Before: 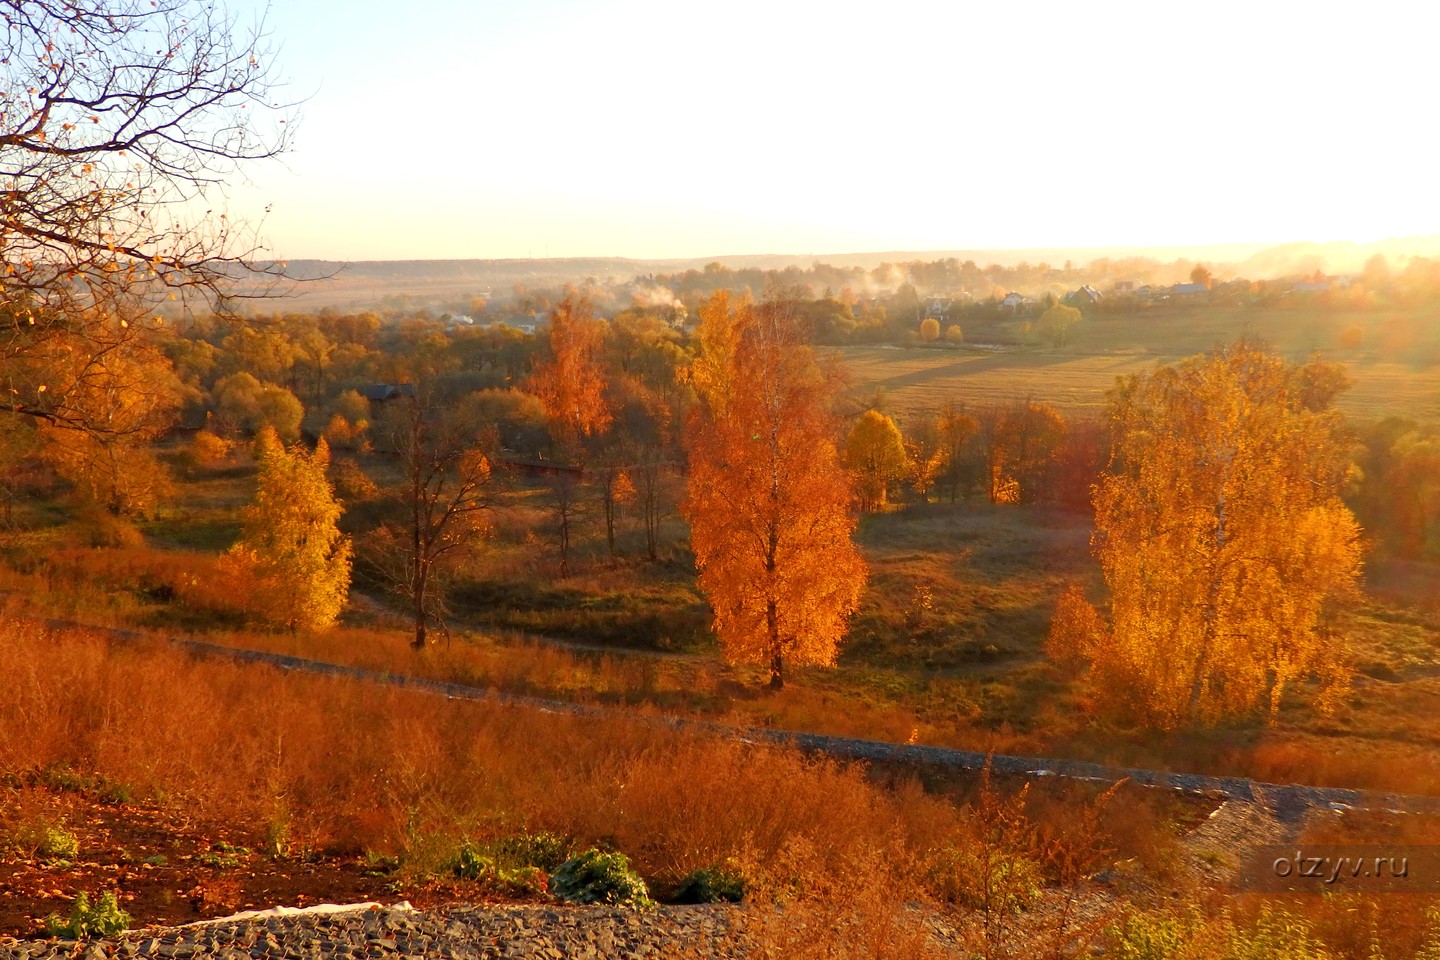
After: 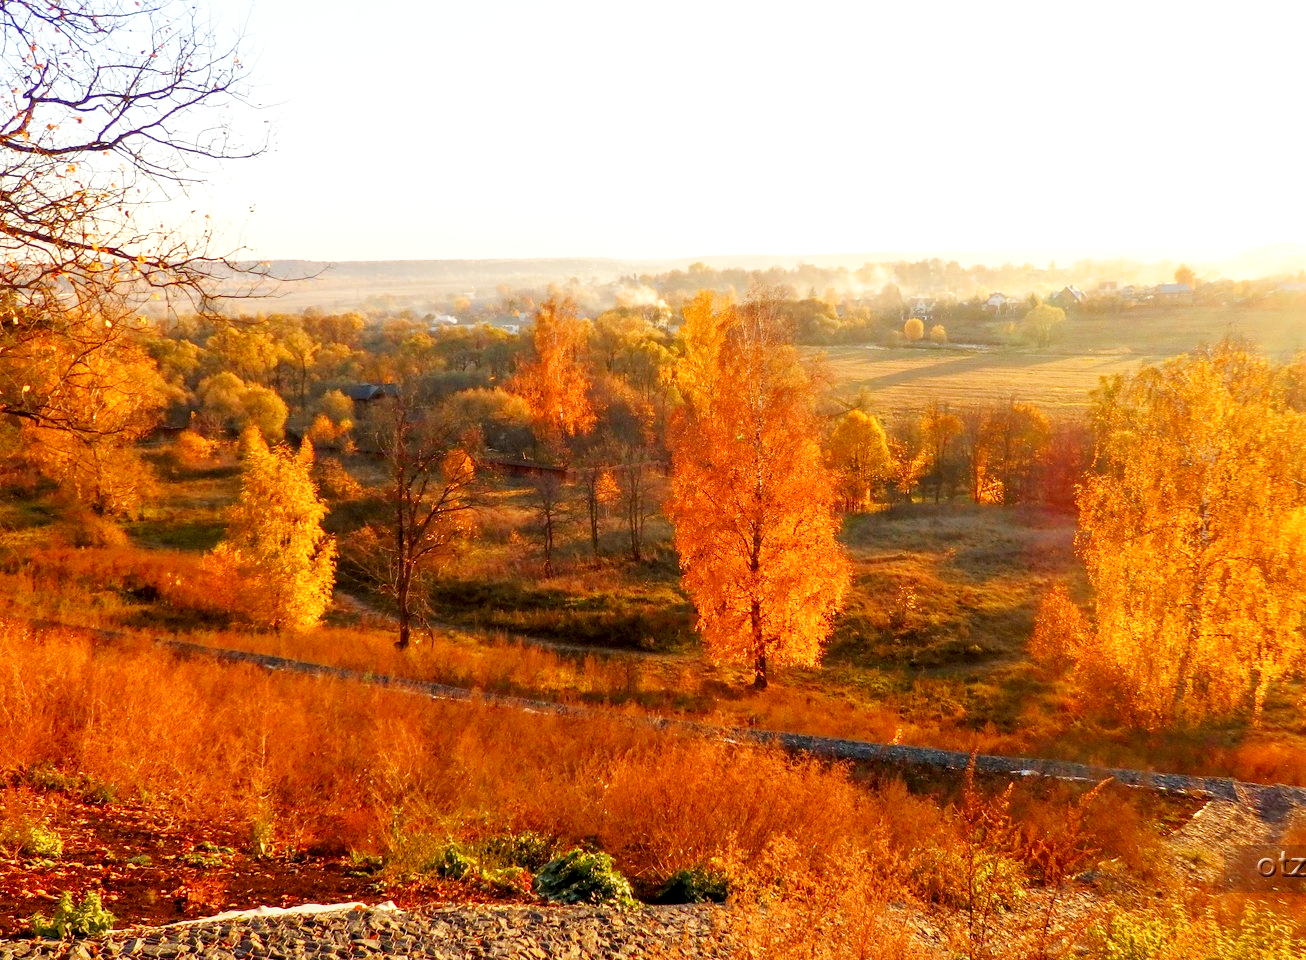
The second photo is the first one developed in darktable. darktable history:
base curve: curves: ch0 [(0, 0) (0.005, 0.002) (0.15, 0.3) (0.4, 0.7) (0.75, 0.95) (1, 1)], preserve colors none
crop and rotate: left 1.128%, right 8.127%
exposure: exposure -0.014 EV, compensate highlight preservation false
local contrast: on, module defaults
